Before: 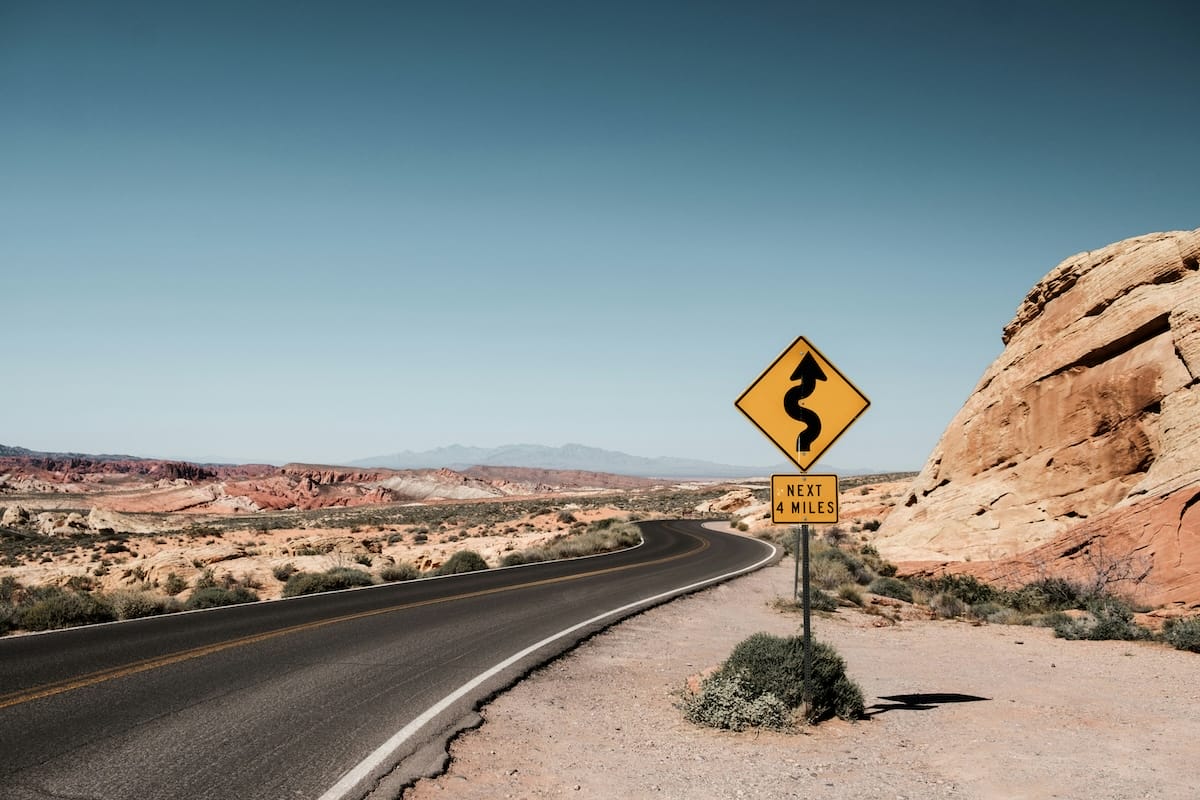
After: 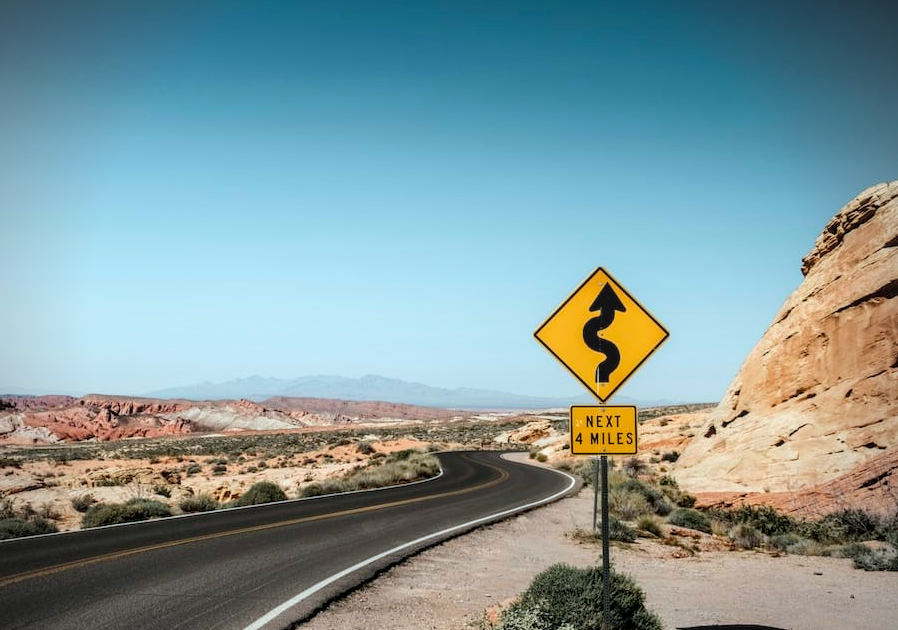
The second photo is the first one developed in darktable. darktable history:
color calibration: illuminant Planckian (black body), adaptation linear Bradford (ICC v4), x 0.361, y 0.366, temperature 4511.61 K, saturation algorithm version 1 (2020)
vignetting: unbound false
crop: left 16.768%, top 8.653%, right 8.362%, bottom 12.485%
shadows and highlights: shadows -54.3, highlights 86.09, soften with gaussian
exposure: exposure -0.021 EV, compensate highlight preservation false
color balance rgb: perceptual saturation grading › global saturation 20%, global vibrance 20%
local contrast: on, module defaults
